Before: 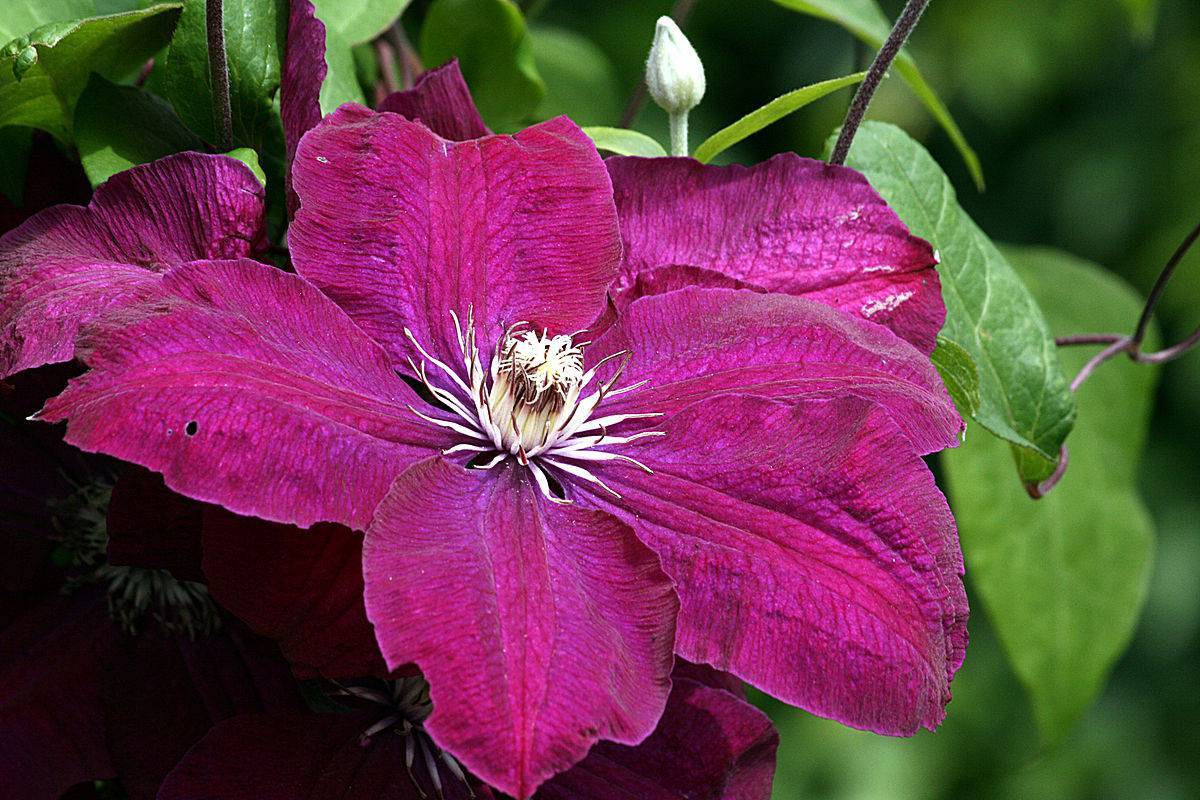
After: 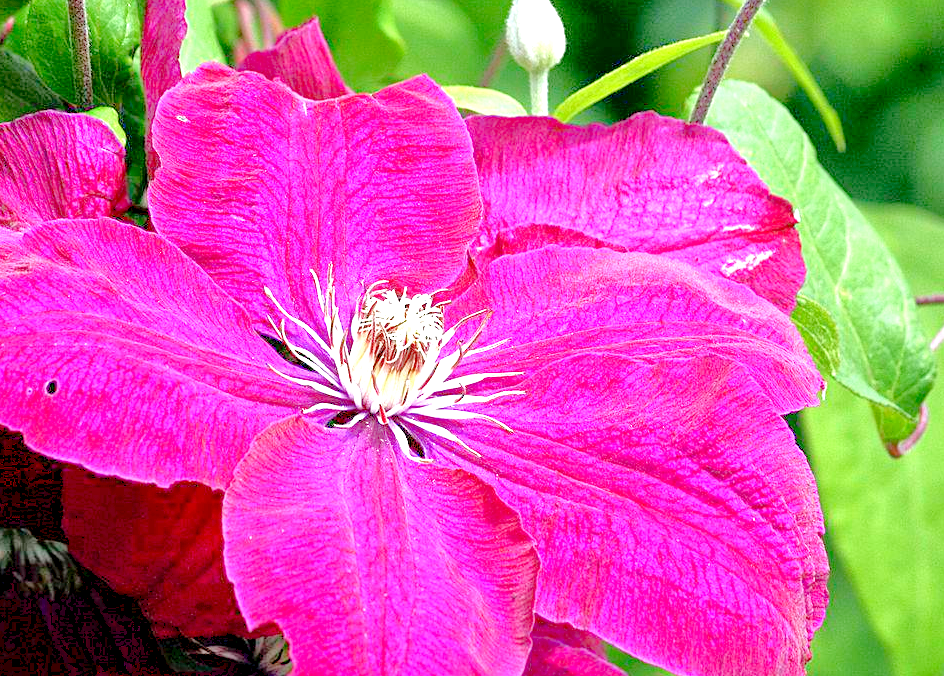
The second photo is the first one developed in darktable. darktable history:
exposure: black level correction 0.001, exposure 1 EV, compensate highlight preservation false
crop: left 11.693%, top 5.242%, right 9.563%, bottom 10.225%
levels: levels [0, 0.397, 0.955]
tone equalizer: -7 EV 0.148 EV, -6 EV 0.628 EV, -5 EV 1.13 EV, -4 EV 1.34 EV, -3 EV 1.18 EV, -2 EV 0.6 EV, -1 EV 0.147 EV
